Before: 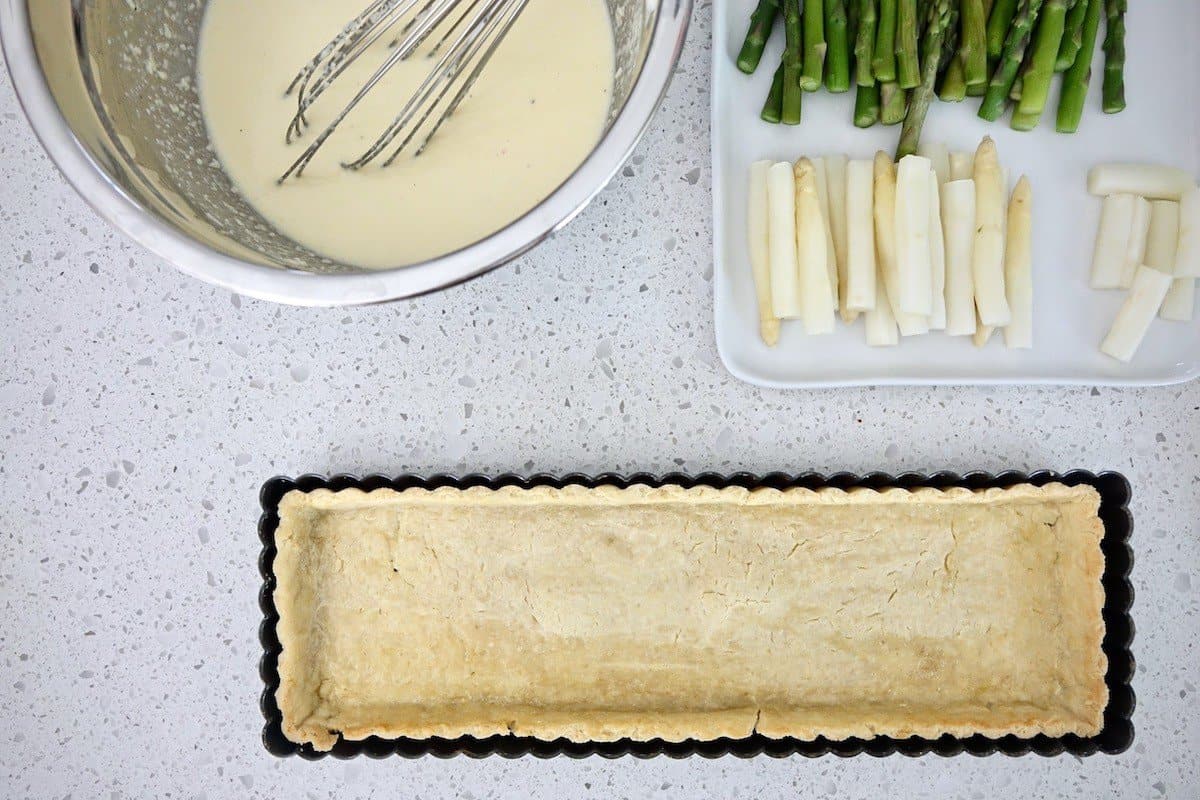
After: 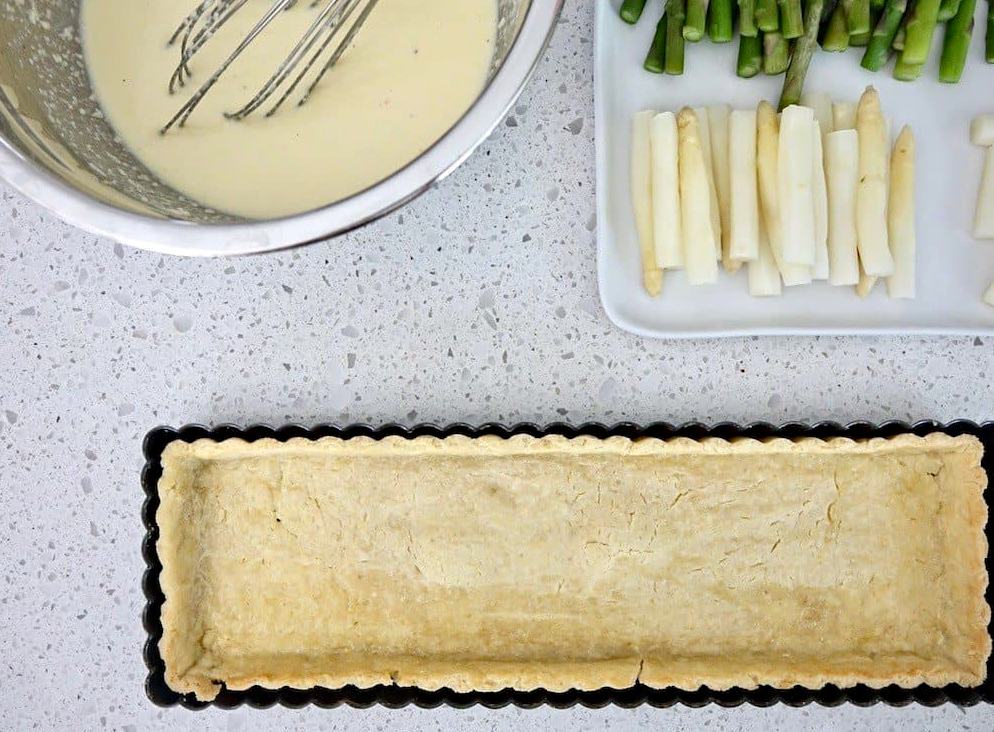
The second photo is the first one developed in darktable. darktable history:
crop: left 9.807%, top 6.259%, right 7.334%, bottom 2.177%
haze removal: compatibility mode true, adaptive false
